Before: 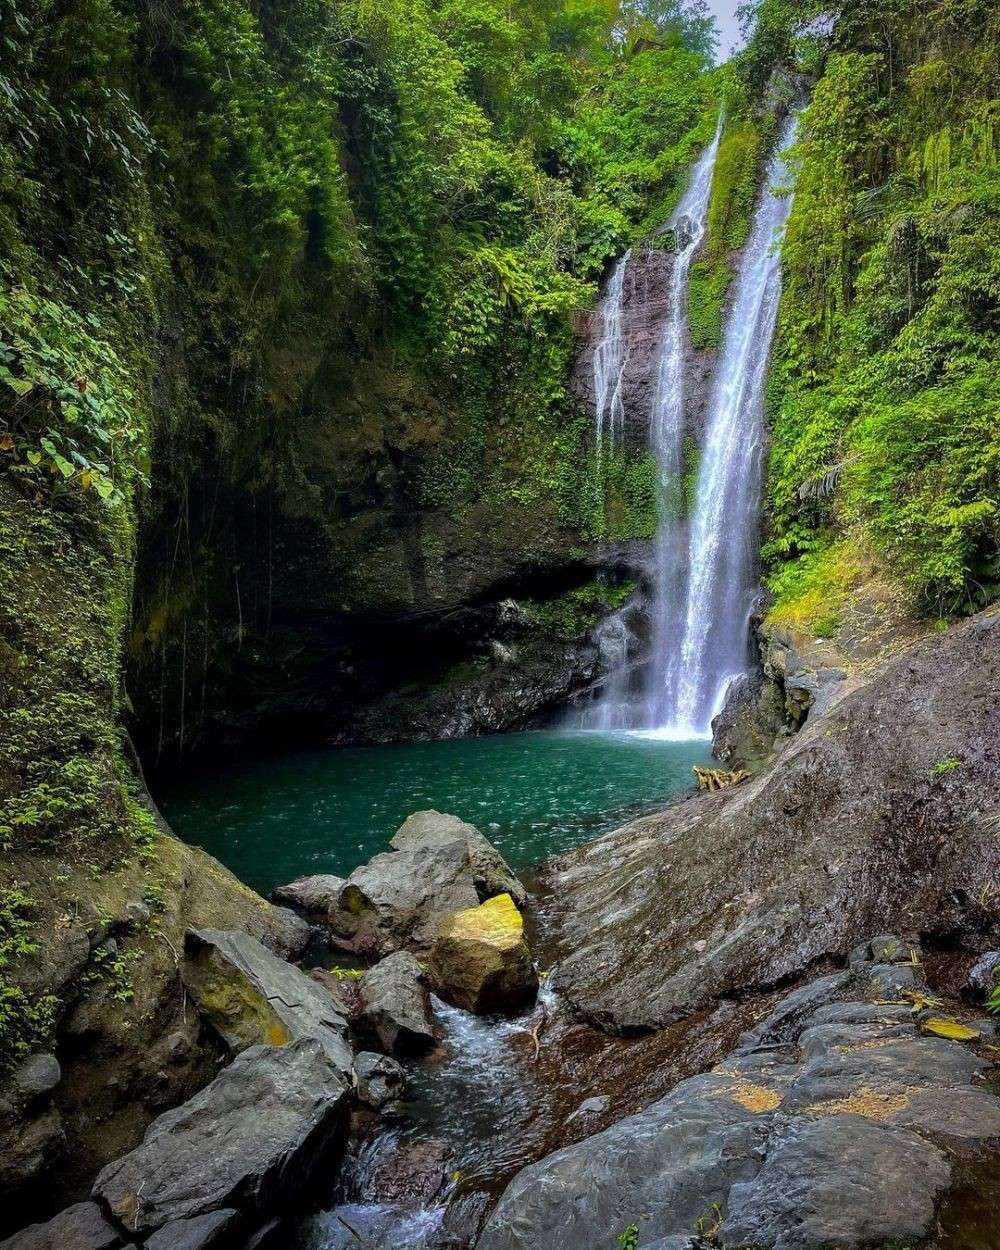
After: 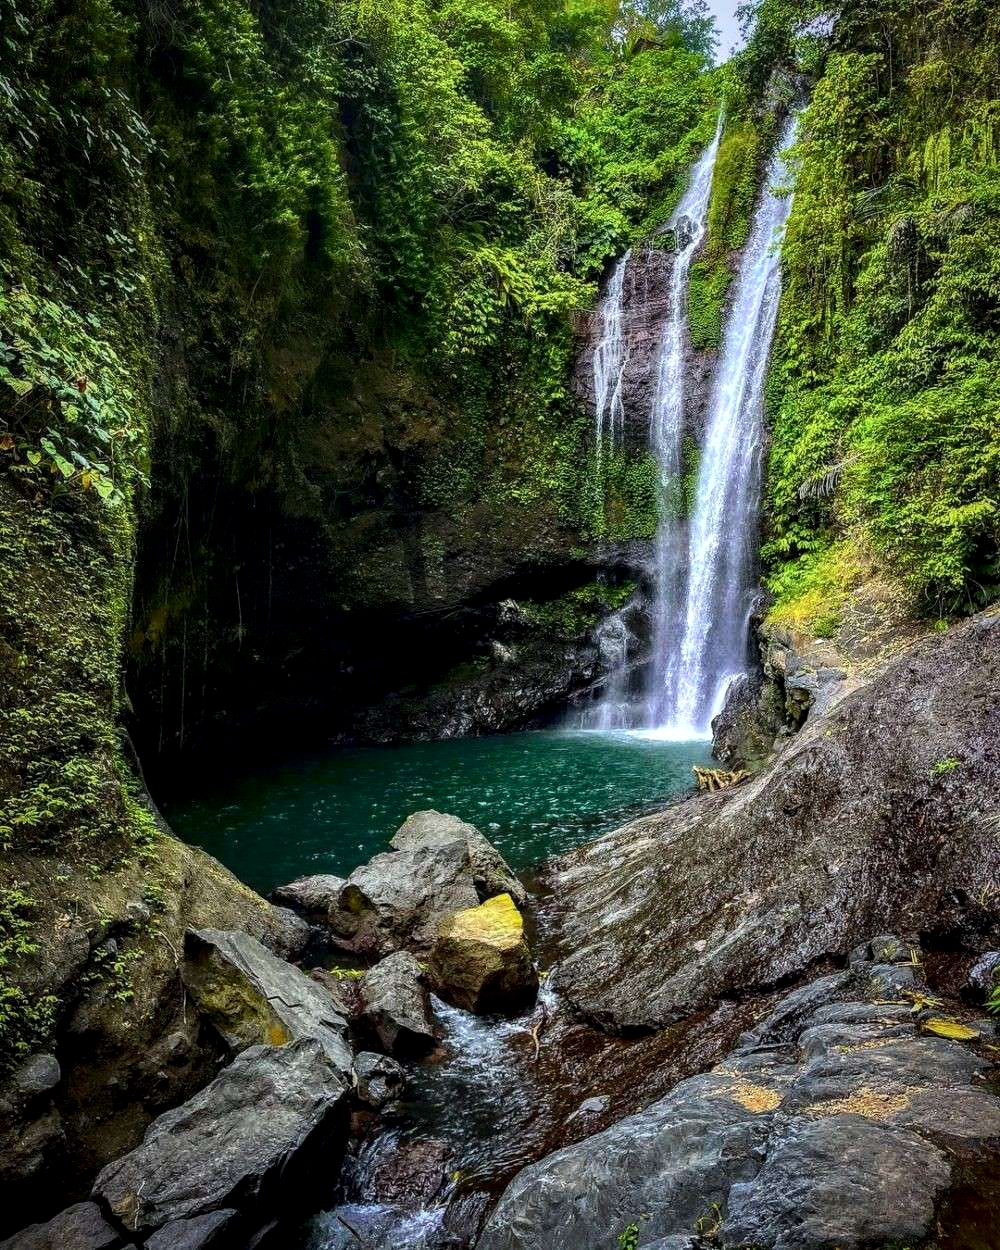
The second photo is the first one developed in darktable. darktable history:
contrast brightness saturation: contrast 0.22
local contrast: detail 130%
